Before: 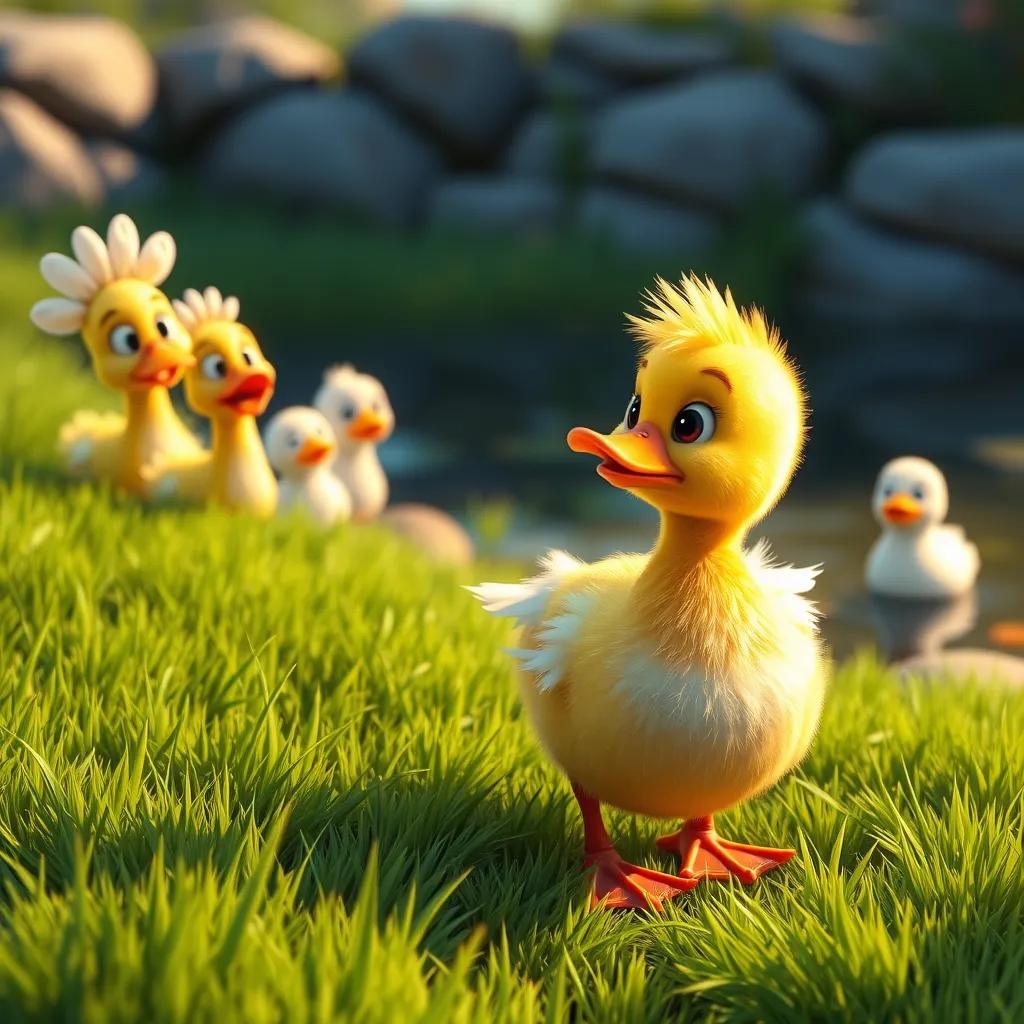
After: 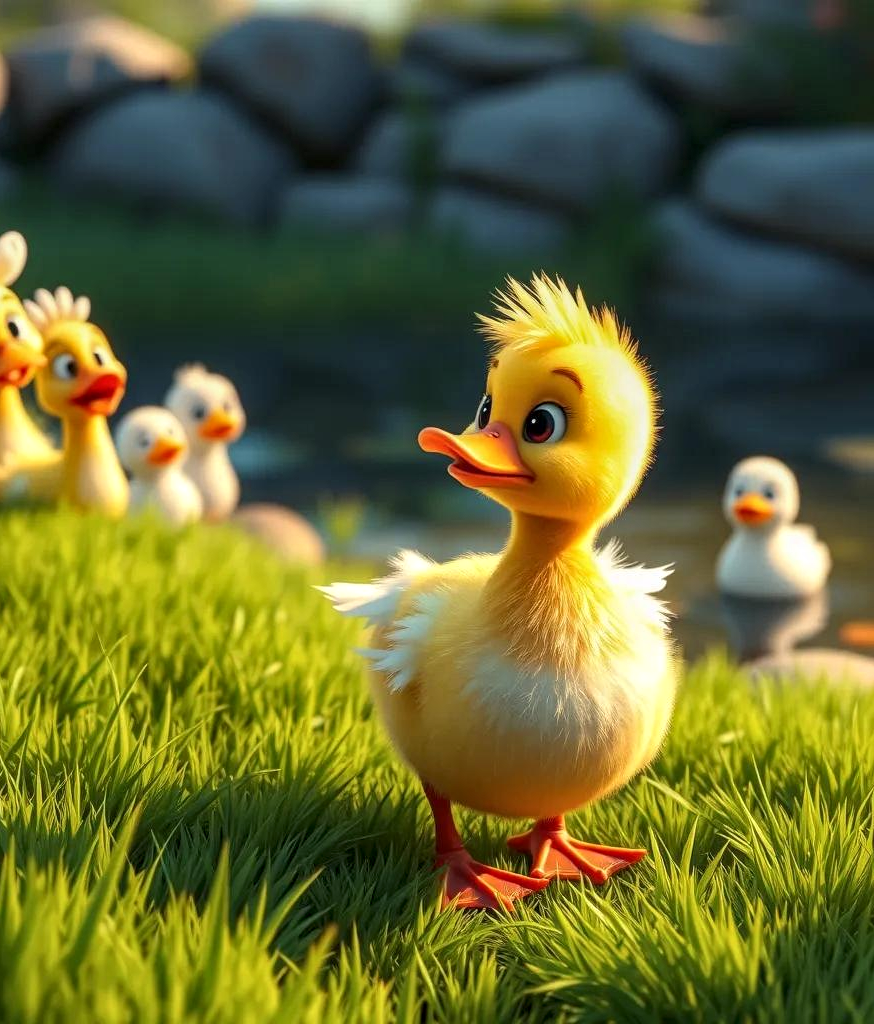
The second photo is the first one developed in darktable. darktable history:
local contrast: on, module defaults
tone equalizer: on, module defaults
crop and rotate: left 14.581%
